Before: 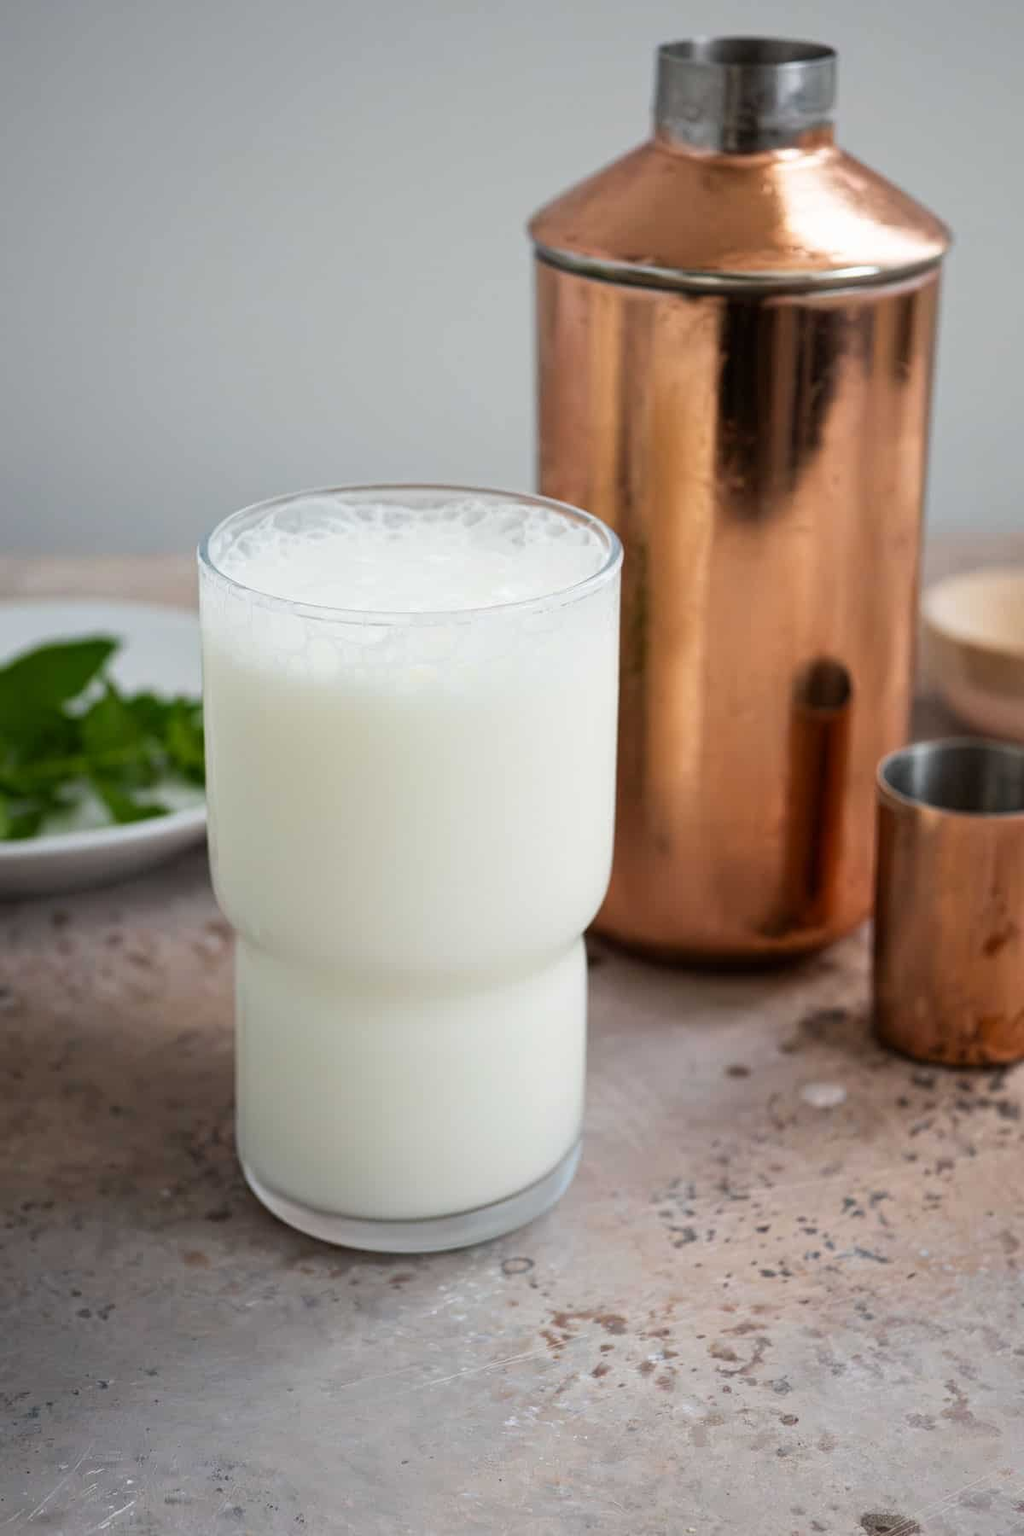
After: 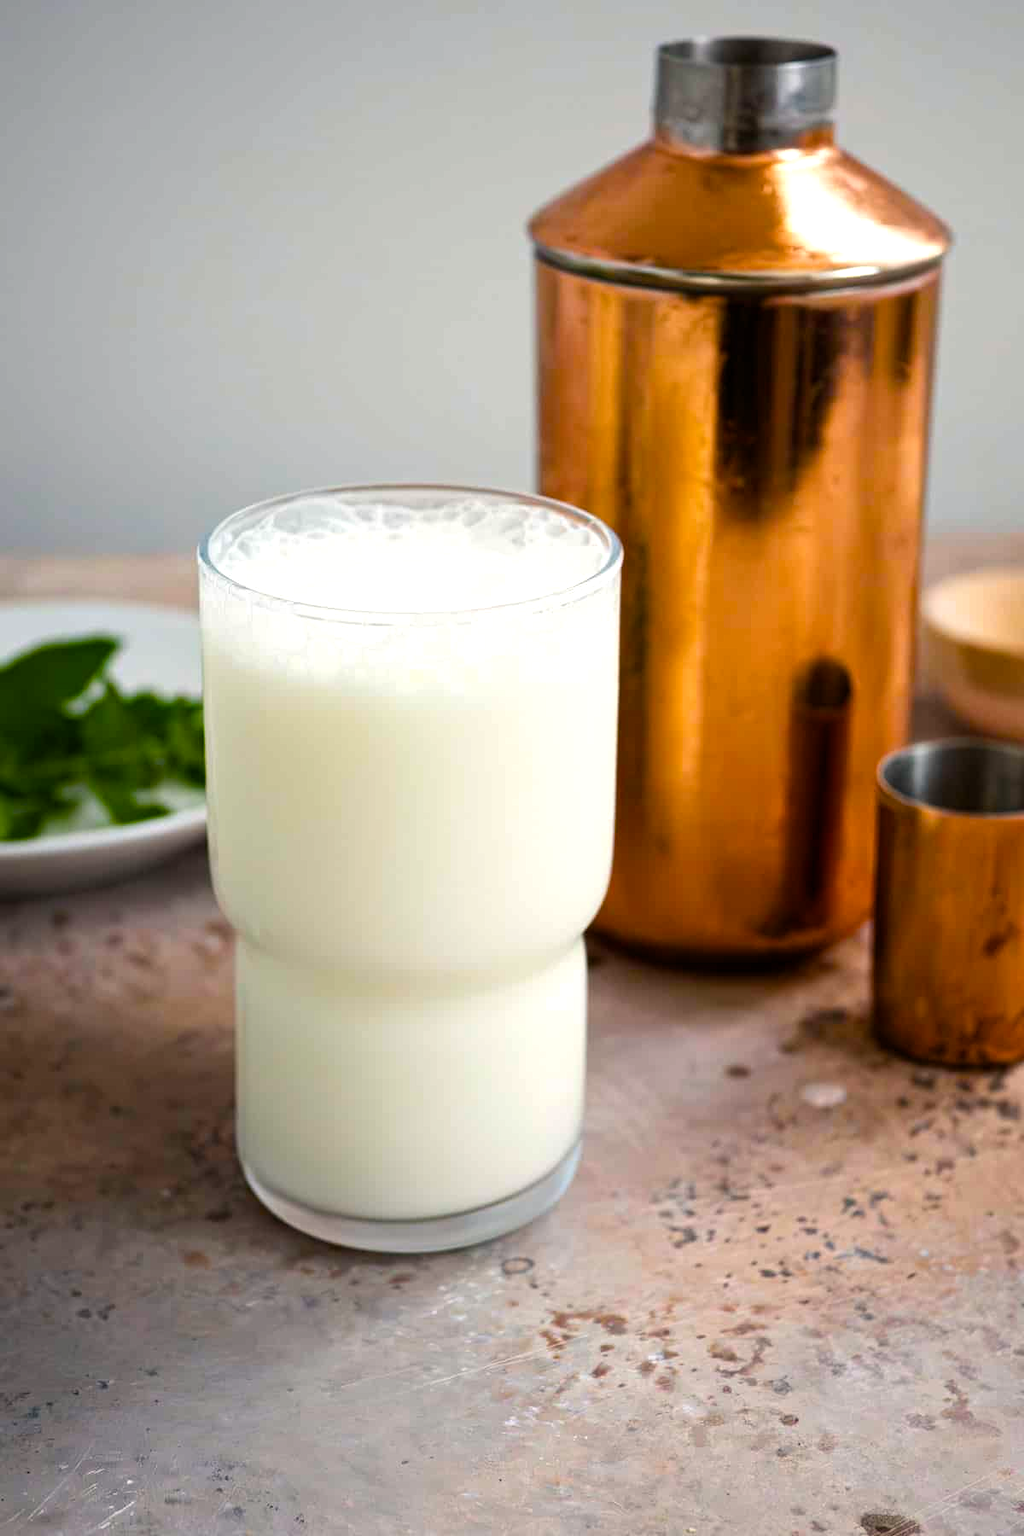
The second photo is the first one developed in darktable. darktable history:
color balance rgb: highlights gain › chroma 1.099%, highlights gain › hue 68.17°, perceptual saturation grading › global saturation 37.219%, perceptual saturation grading › shadows 35.521%, global vibrance 25.11%, contrast 19.495%
